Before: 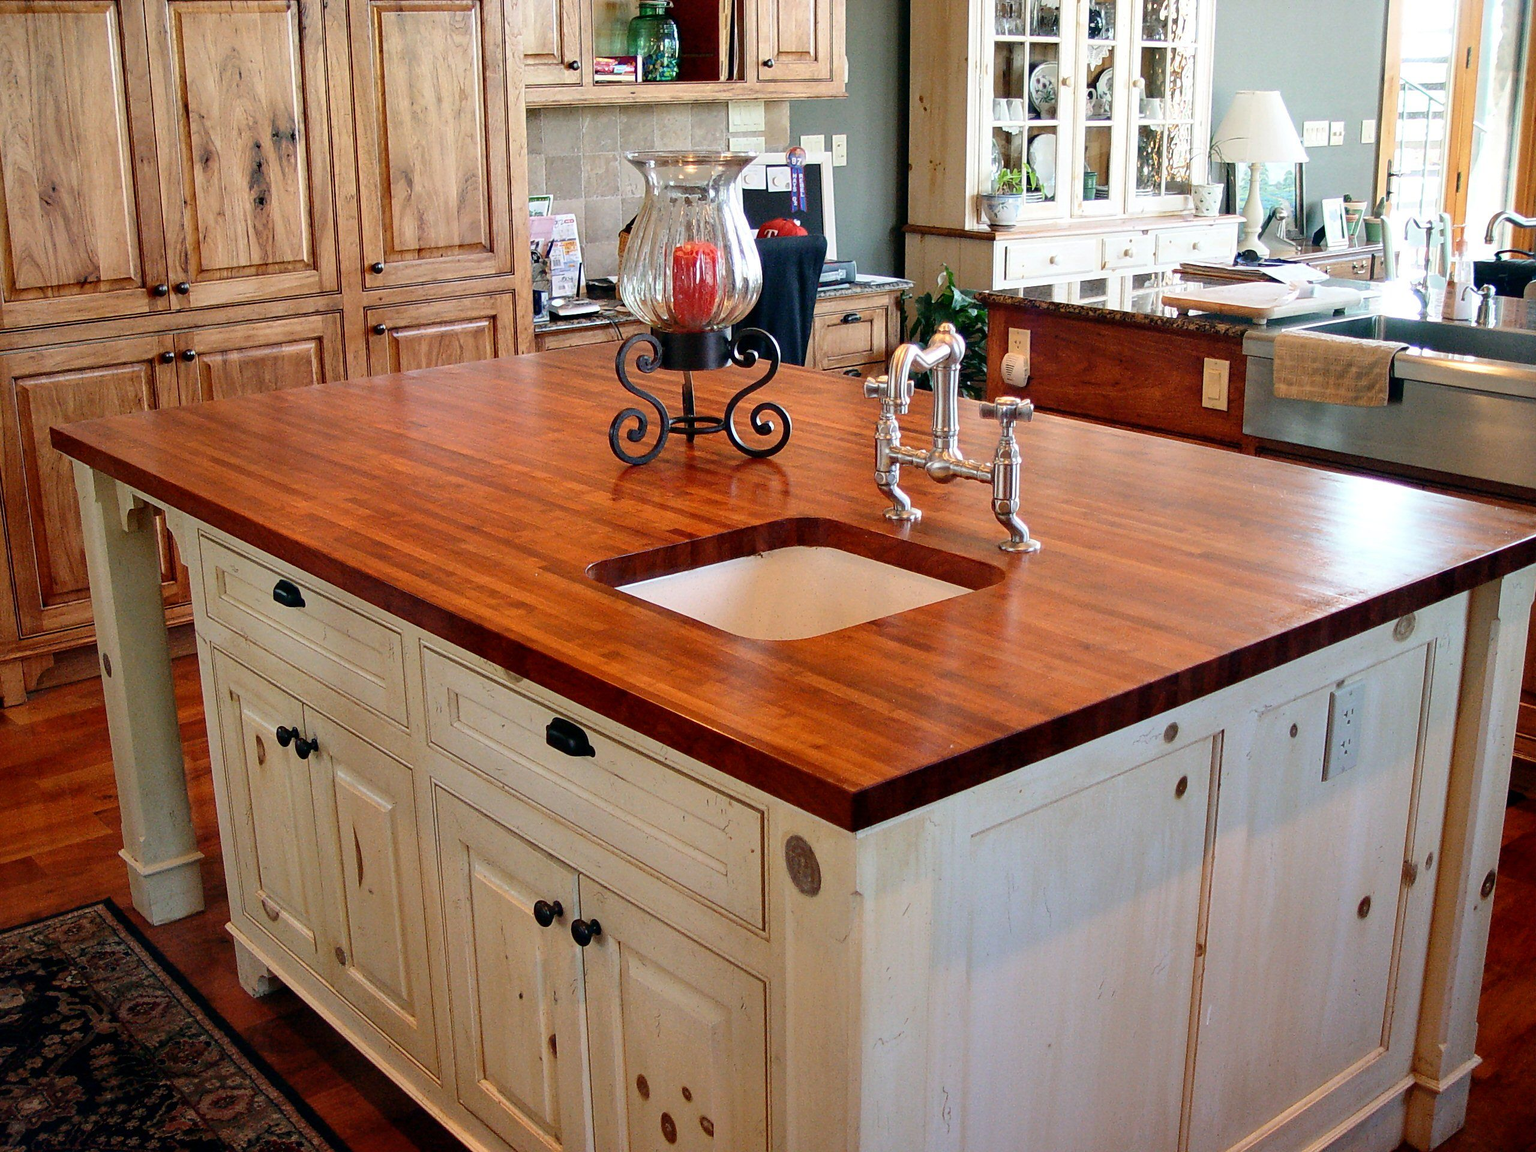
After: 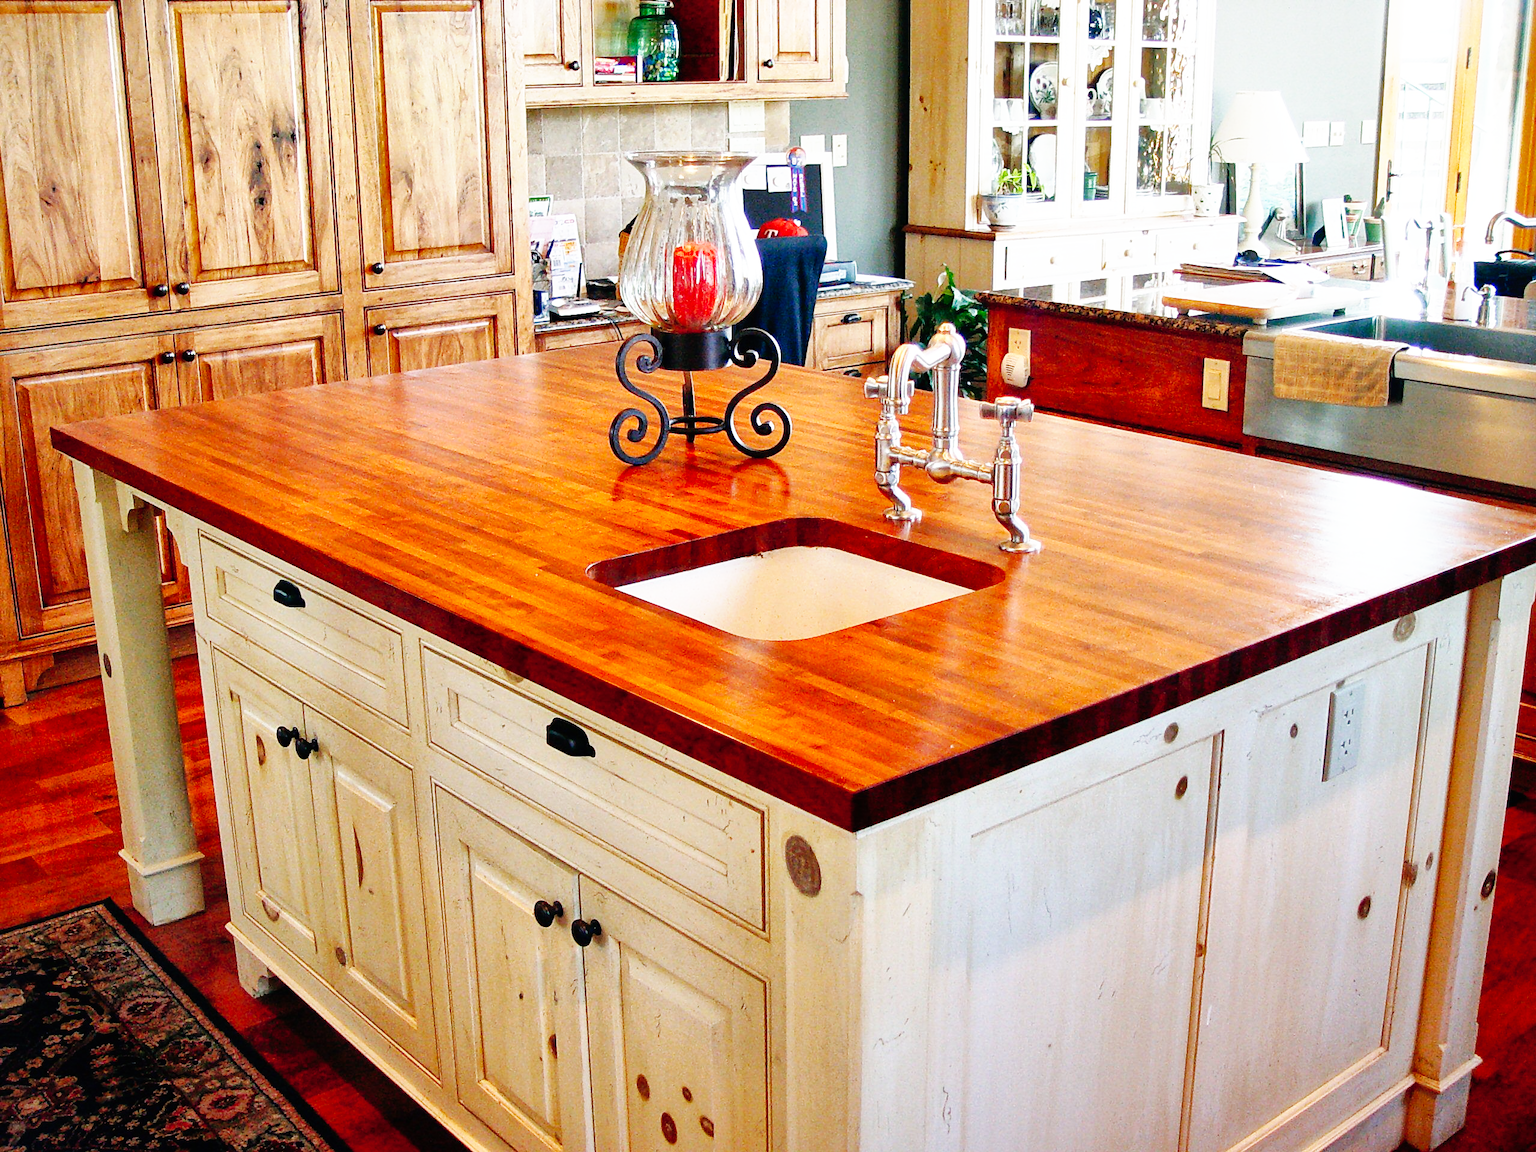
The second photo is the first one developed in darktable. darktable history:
base curve: curves: ch0 [(0, 0) (0.007, 0.004) (0.027, 0.03) (0.046, 0.07) (0.207, 0.54) (0.442, 0.872) (0.673, 0.972) (1, 1)], preserve colors none
shadows and highlights: on, module defaults
